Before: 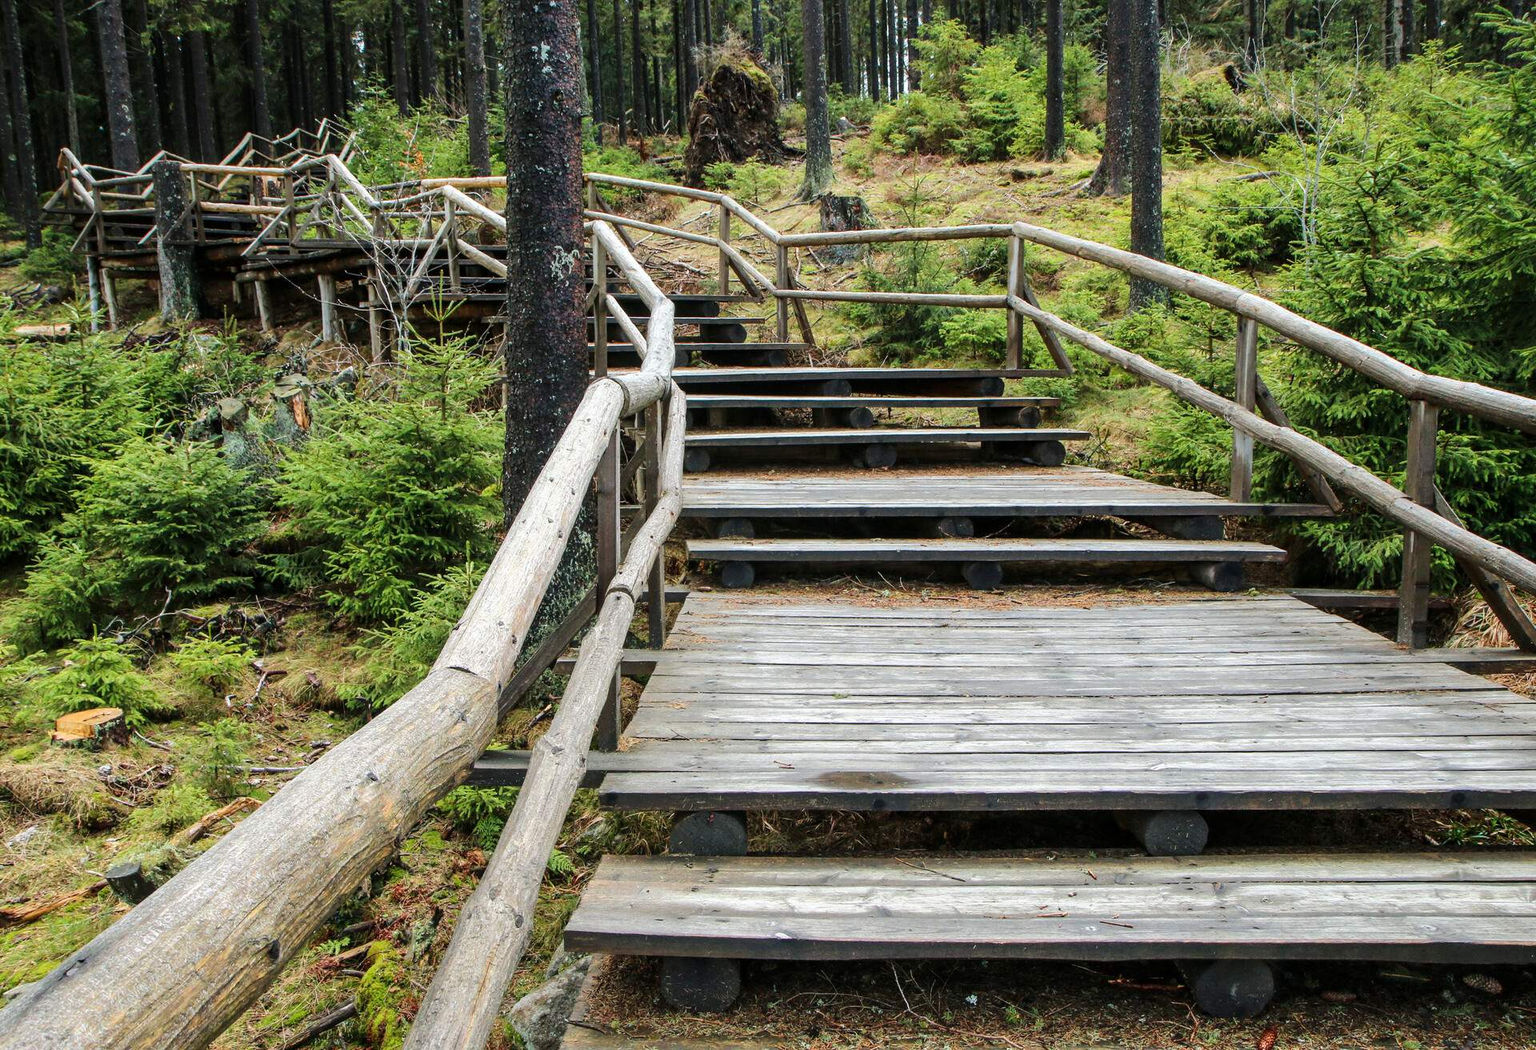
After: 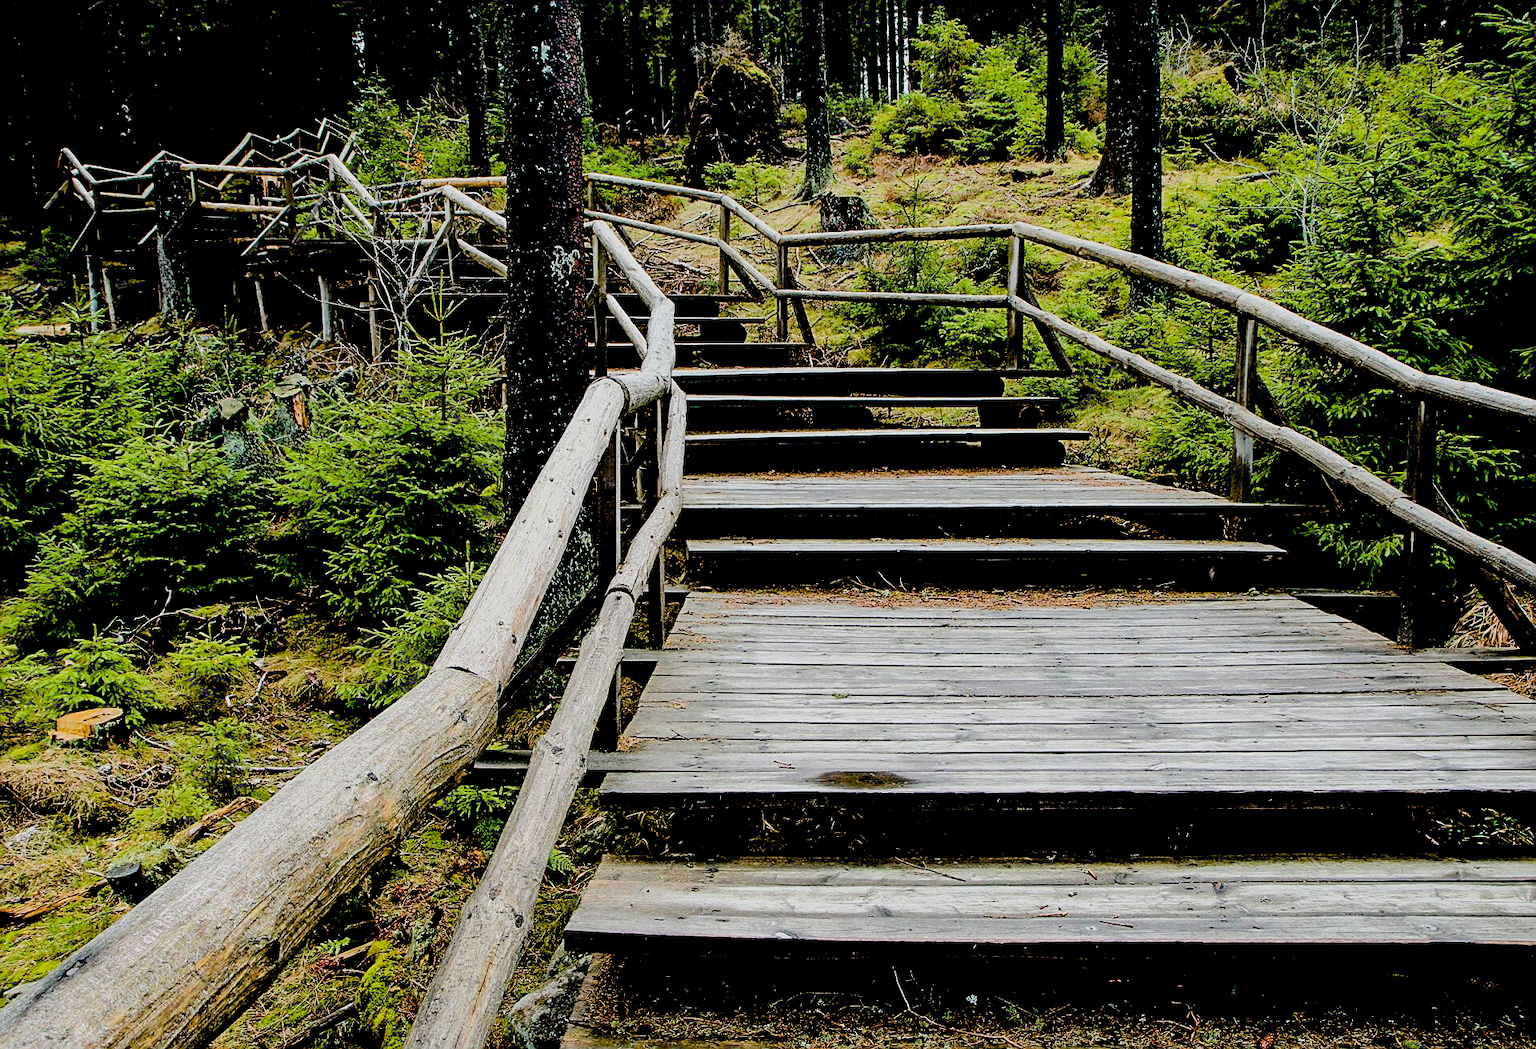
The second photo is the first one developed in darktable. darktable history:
filmic rgb: black relative exposure -7.46 EV, white relative exposure 4.87 EV, threshold 2.97 EV, hardness 3.39, iterations of high-quality reconstruction 0, enable highlight reconstruction true
exposure: black level correction 0.099, exposure -0.089 EV, compensate exposure bias true, compensate highlight preservation false
sharpen: on, module defaults
tone equalizer: -8 EV -0.43 EV, -7 EV -0.38 EV, -6 EV -0.339 EV, -5 EV -0.22 EV, -3 EV 0.203 EV, -2 EV 0.312 EV, -1 EV 0.364 EV, +0 EV 0.39 EV, edges refinement/feathering 500, mask exposure compensation -1.57 EV, preserve details no
